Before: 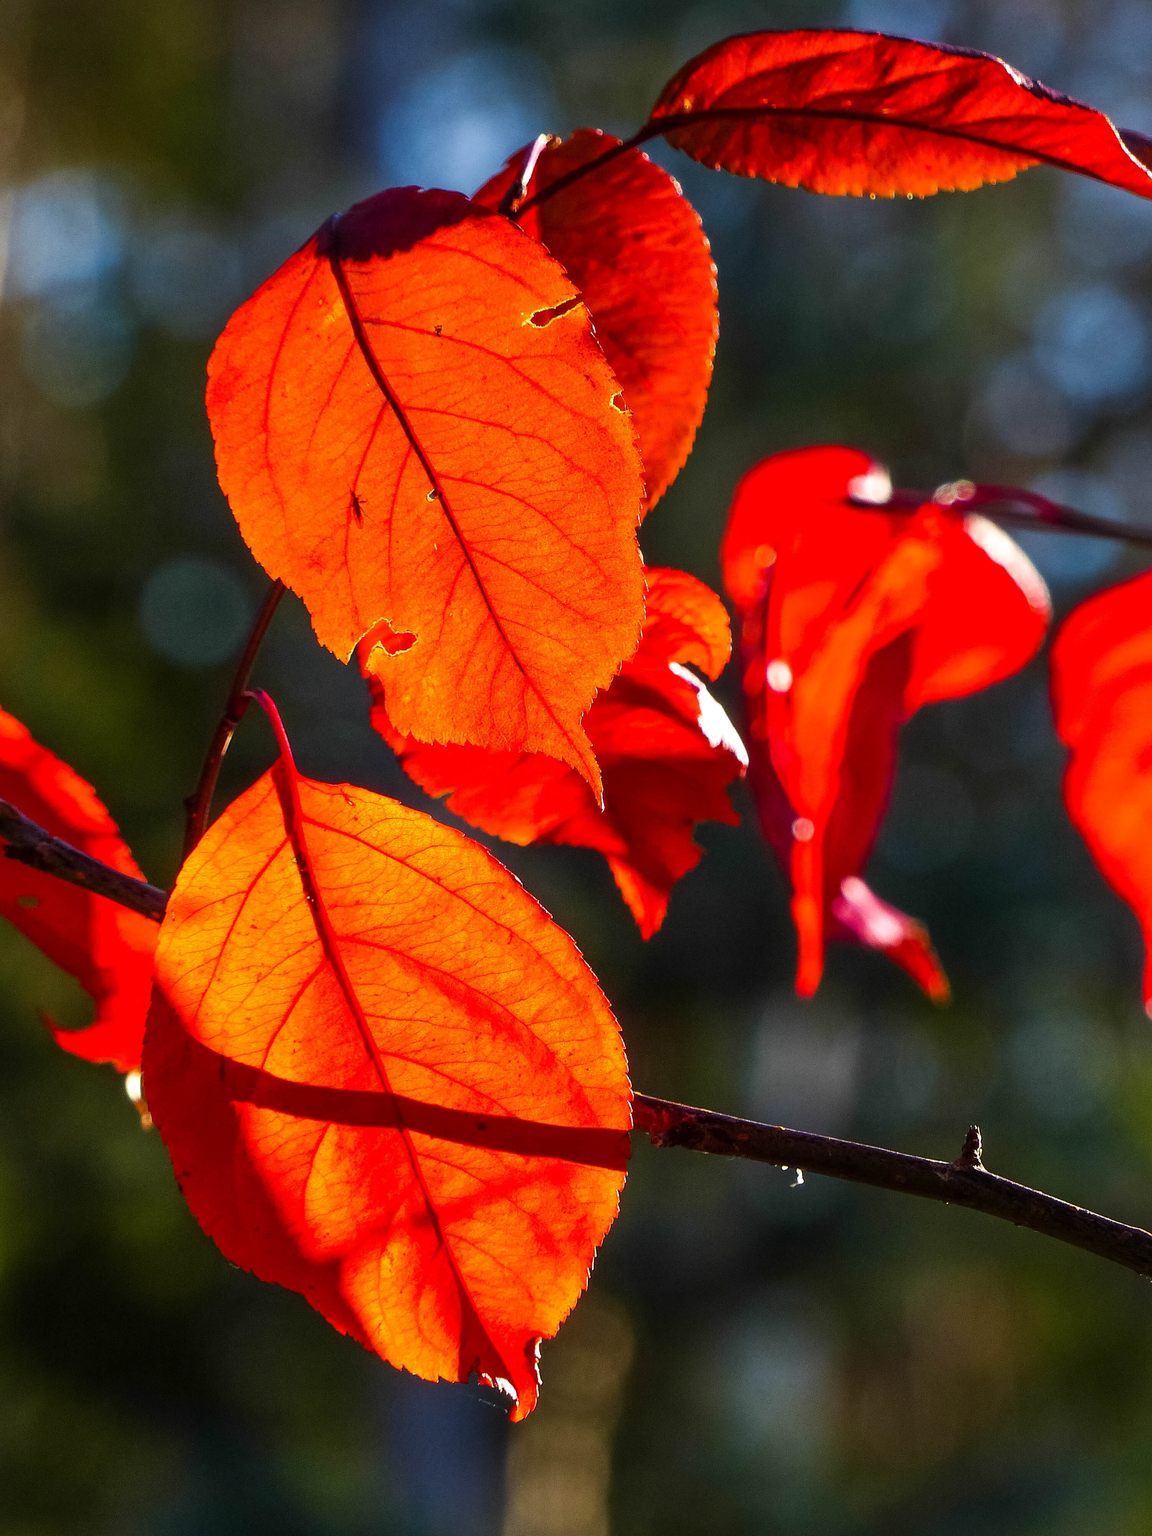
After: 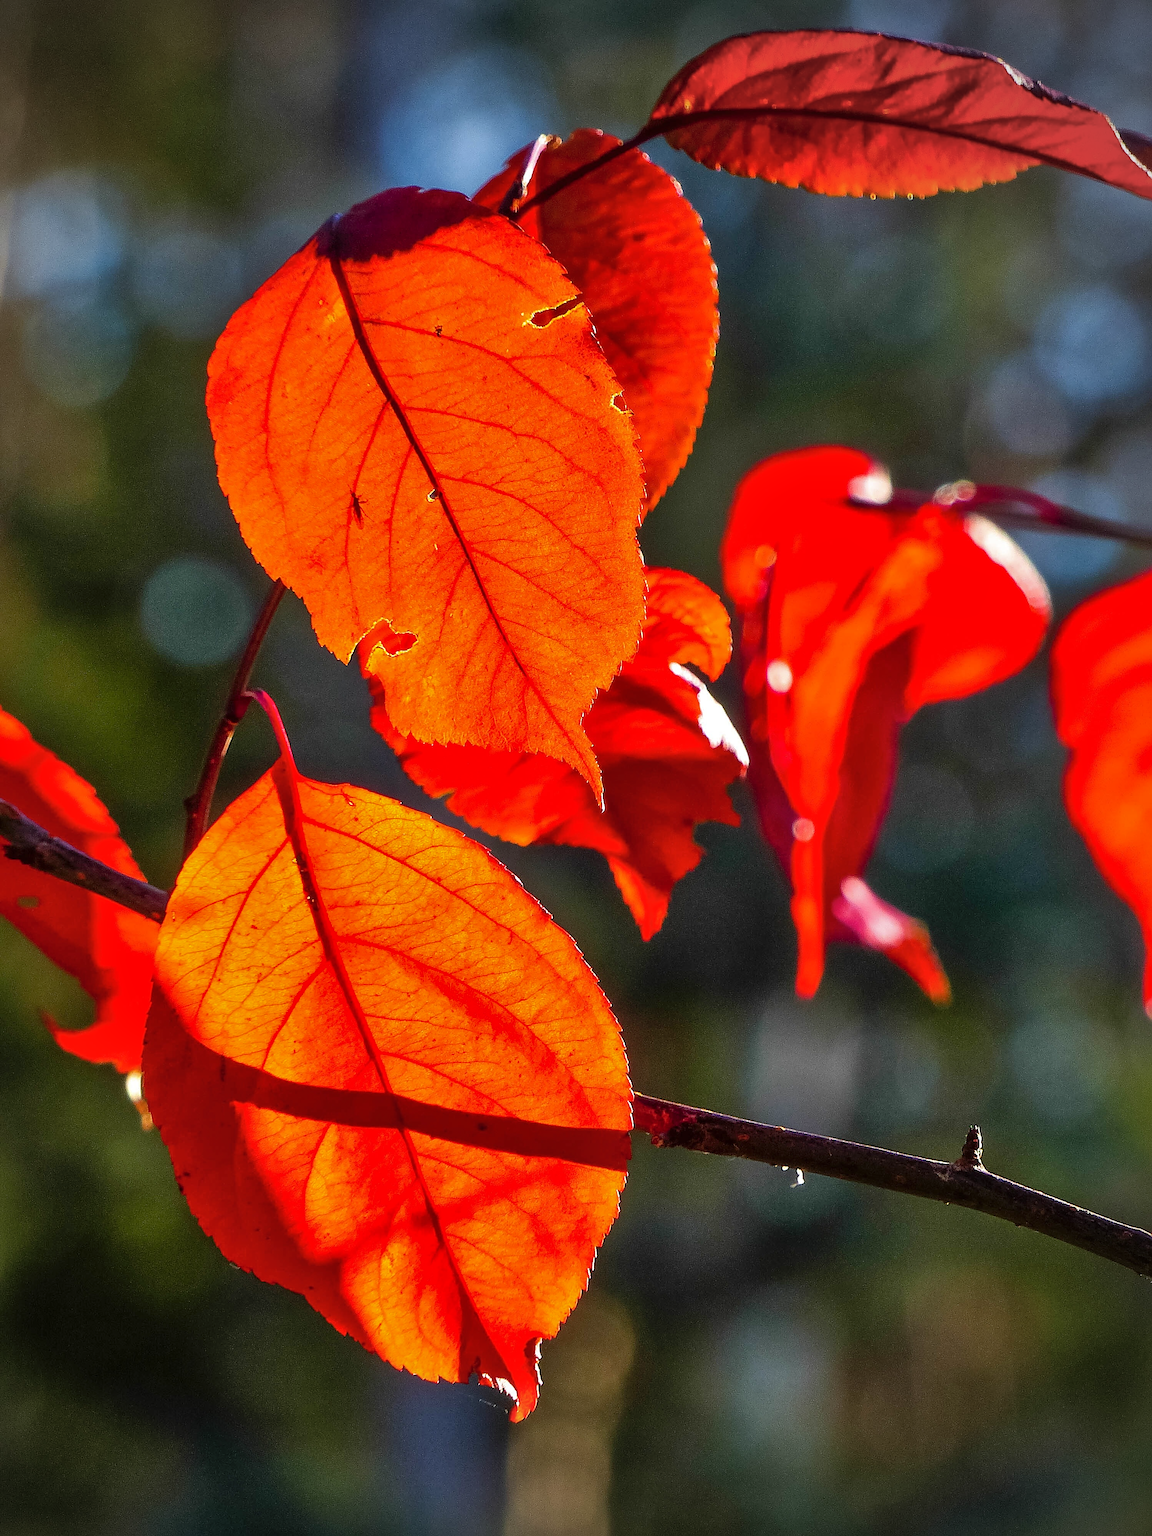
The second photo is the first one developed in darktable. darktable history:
vignetting: on, module defaults
sharpen: on, module defaults
shadows and highlights: on, module defaults
